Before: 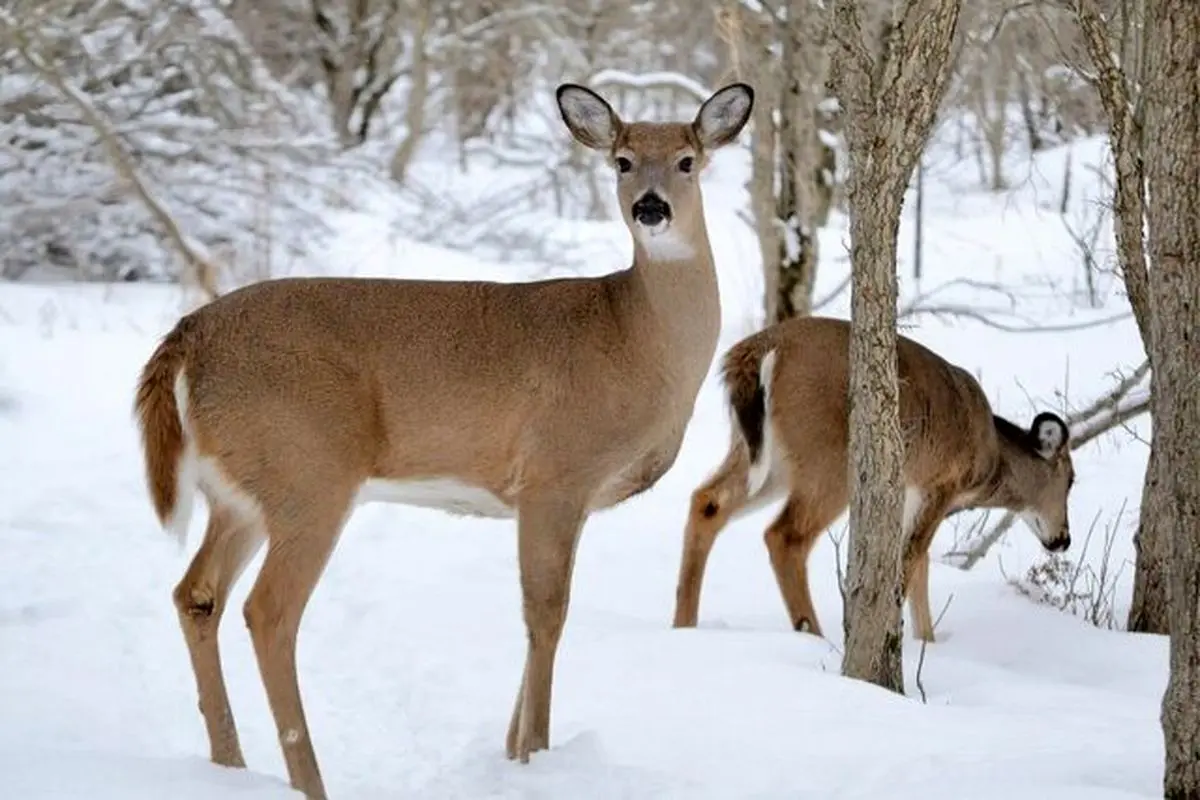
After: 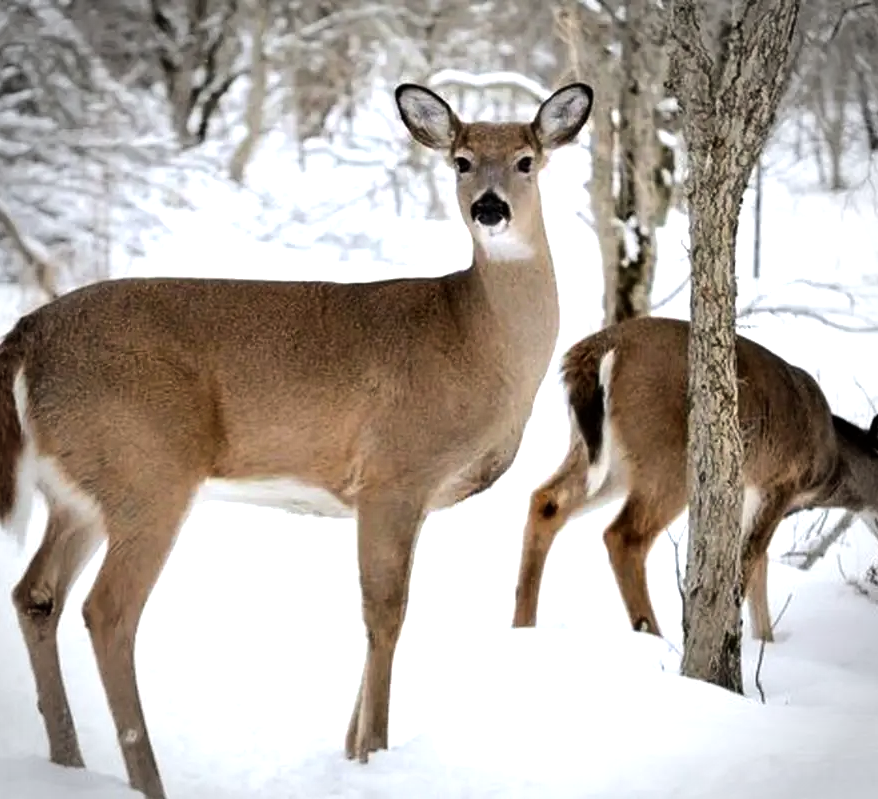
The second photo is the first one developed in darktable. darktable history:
vignetting: fall-off start 71.74%
crop: left 13.443%, right 13.31%
tone equalizer: -8 EV -0.75 EV, -7 EV -0.7 EV, -6 EV -0.6 EV, -5 EV -0.4 EV, -3 EV 0.4 EV, -2 EV 0.6 EV, -1 EV 0.7 EV, +0 EV 0.75 EV, edges refinement/feathering 500, mask exposure compensation -1.57 EV, preserve details no
